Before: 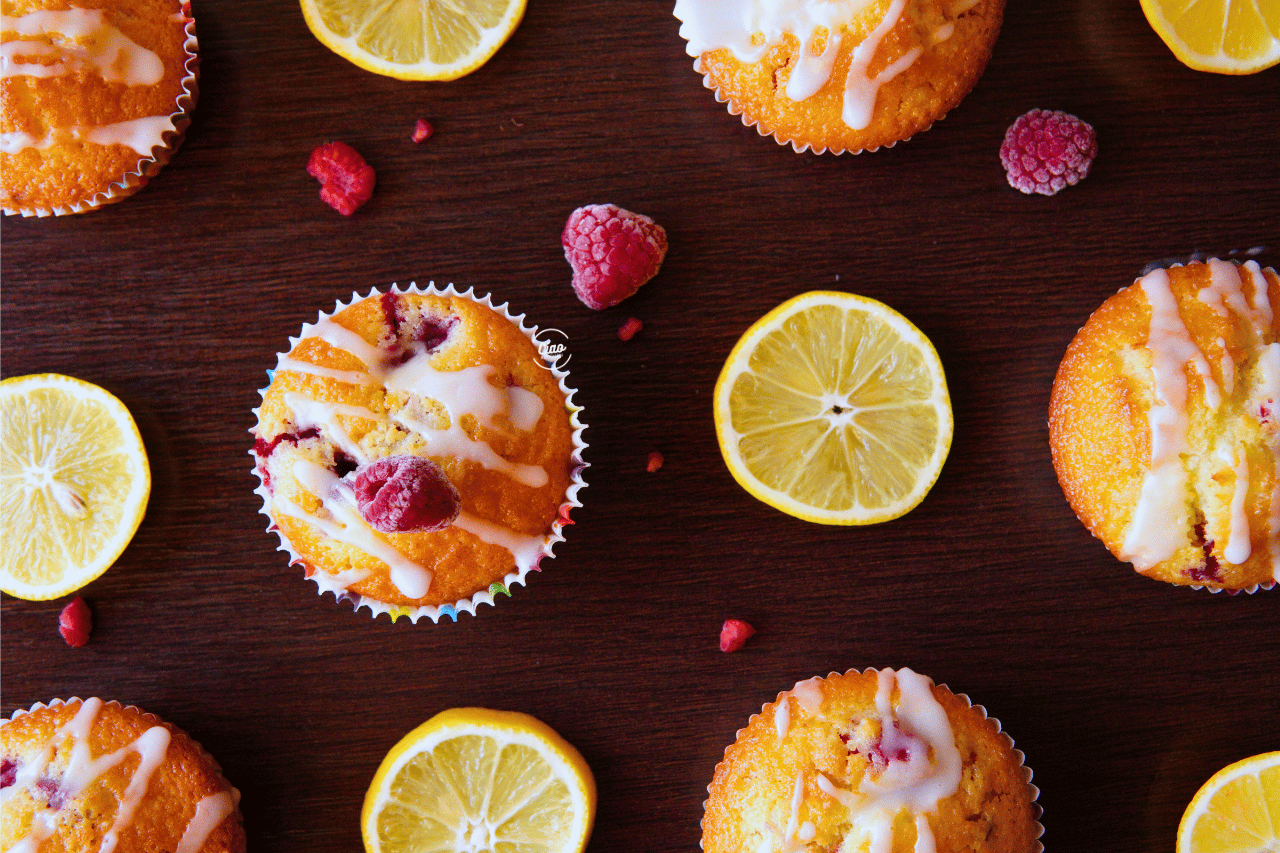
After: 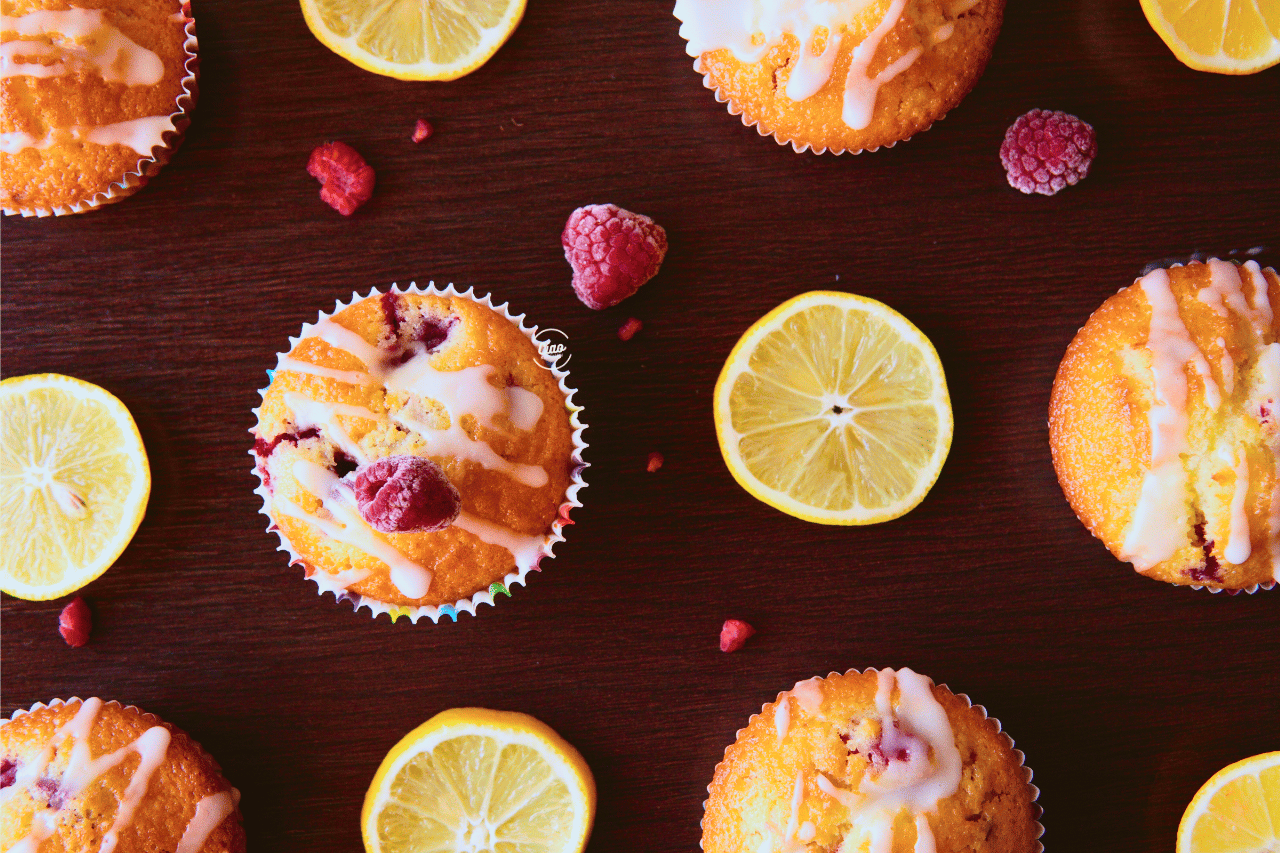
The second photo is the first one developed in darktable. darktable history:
tone curve: curves: ch0 [(0, 0.049) (0.175, 0.178) (0.466, 0.498) (0.715, 0.767) (0.819, 0.851) (1, 0.961)]; ch1 [(0, 0) (0.437, 0.398) (0.476, 0.466) (0.505, 0.505) (0.534, 0.544) (0.595, 0.608) (0.641, 0.643) (1, 1)]; ch2 [(0, 0) (0.359, 0.379) (0.437, 0.44) (0.489, 0.495) (0.518, 0.537) (0.579, 0.579) (1, 1)], color space Lab, independent channels, preserve colors none
